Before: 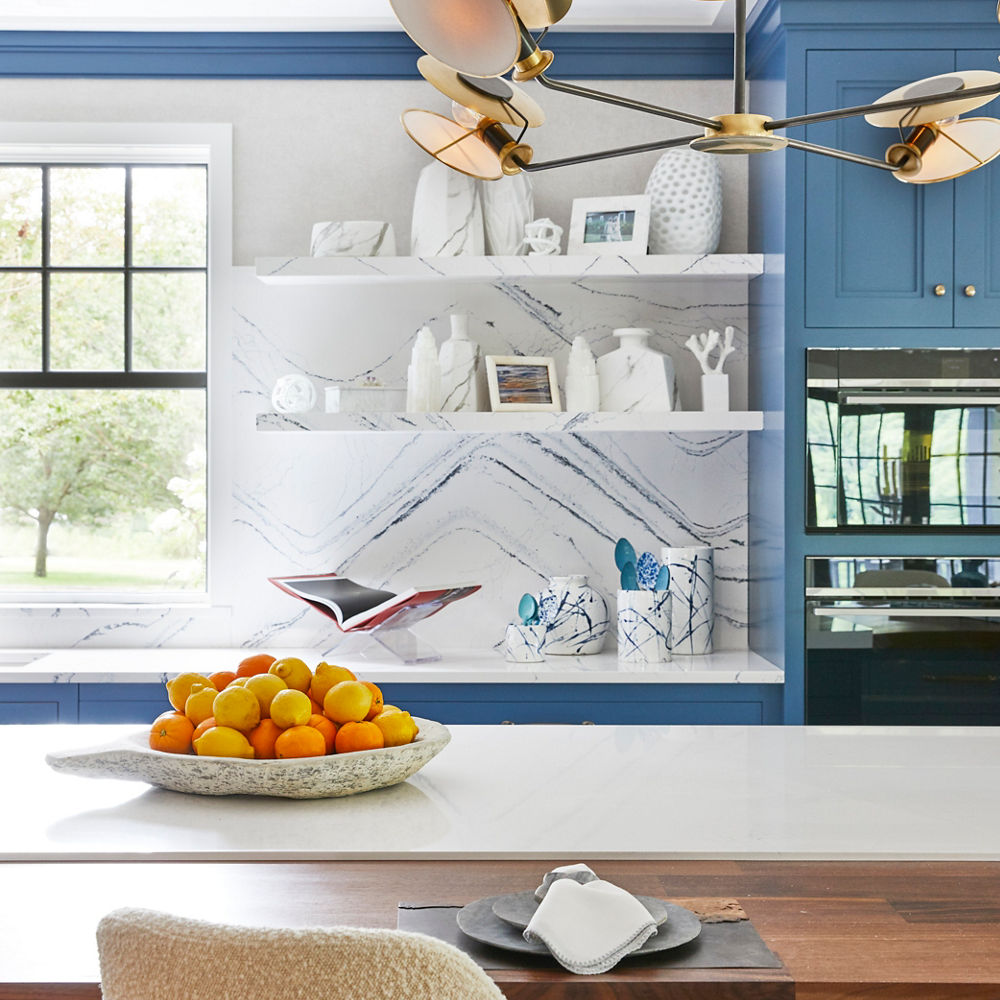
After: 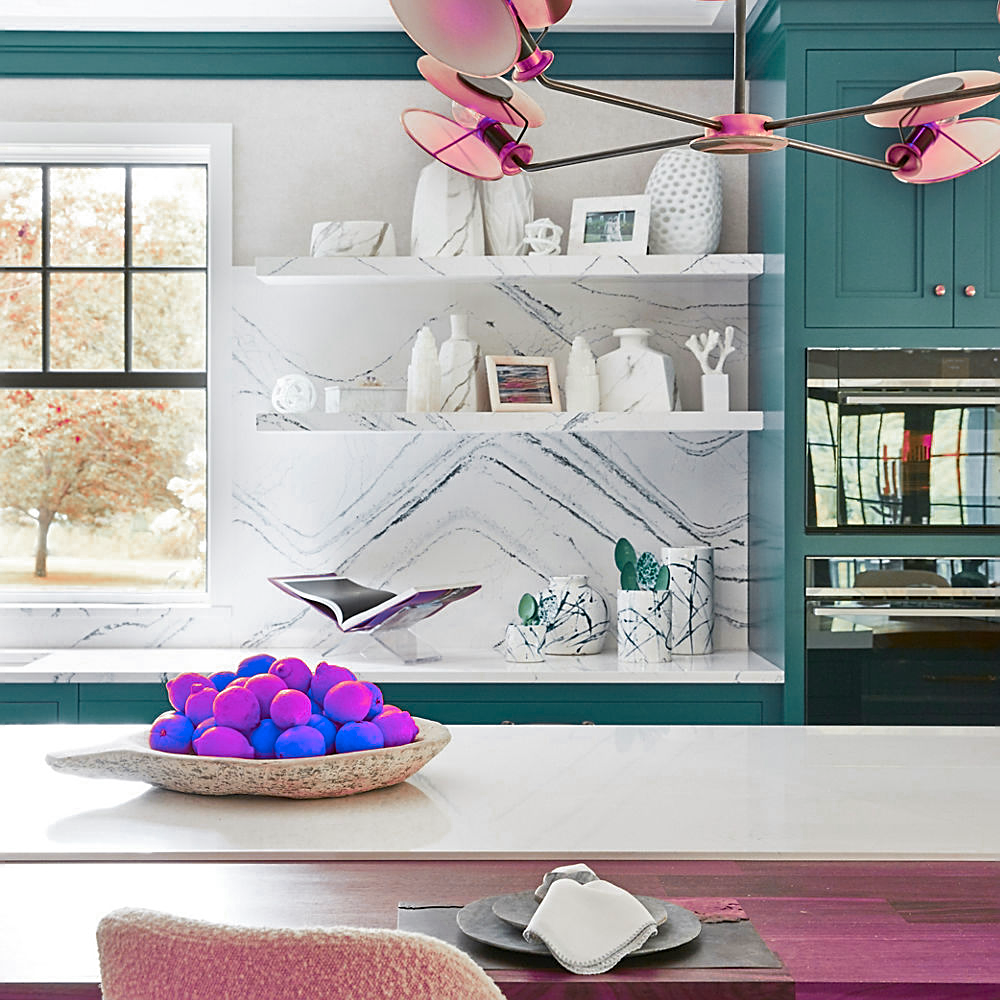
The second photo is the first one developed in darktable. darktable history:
sharpen: on, module defaults
color zones: curves: ch0 [(0.826, 0.353)]; ch1 [(0.242, 0.647) (0.889, 0.342)]; ch2 [(0.246, 0.089) (0.969, 0.068)]
